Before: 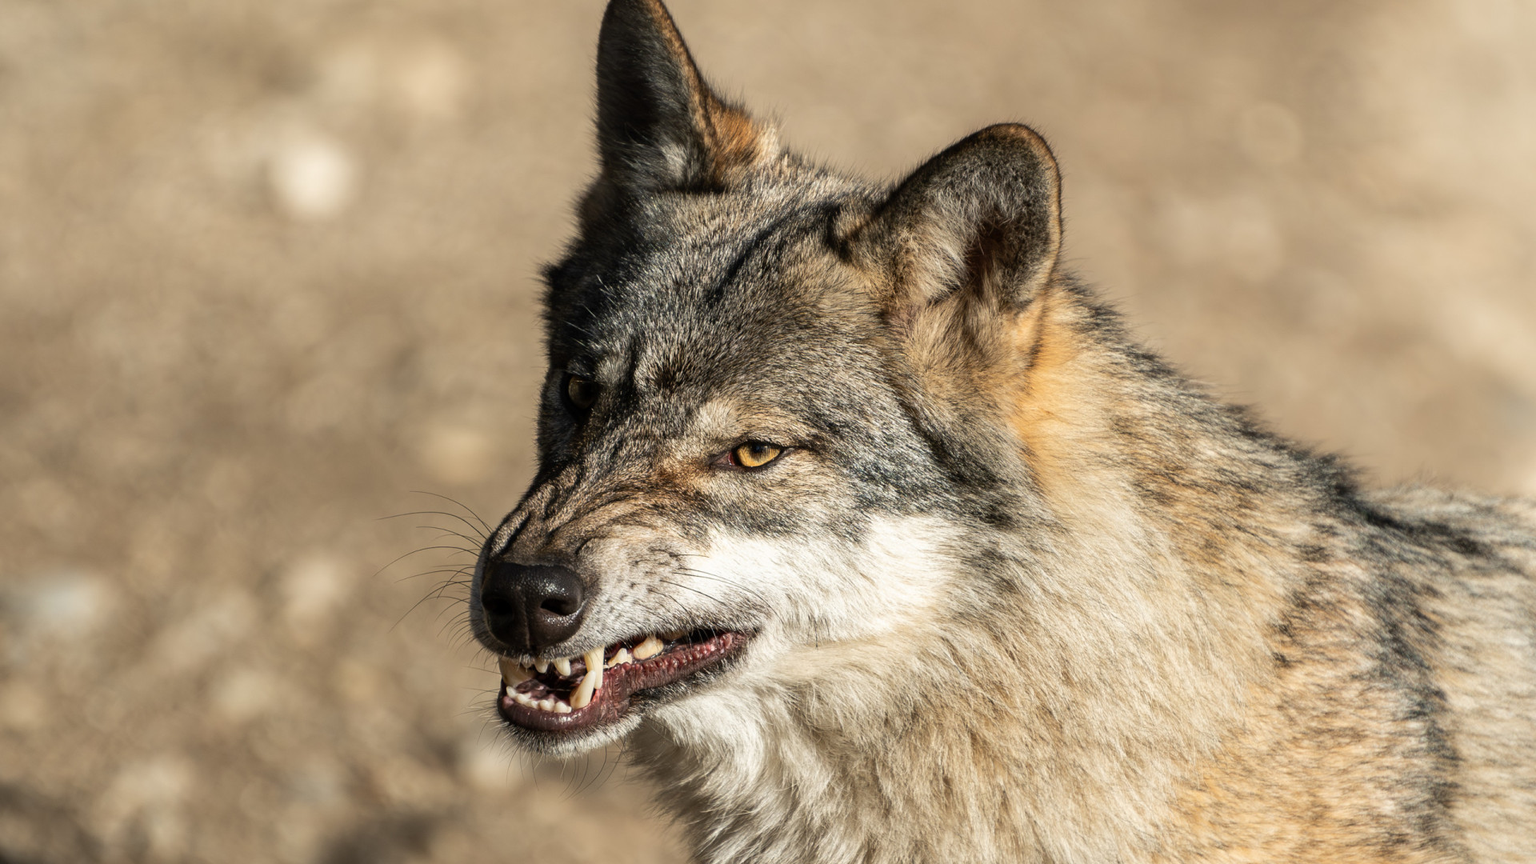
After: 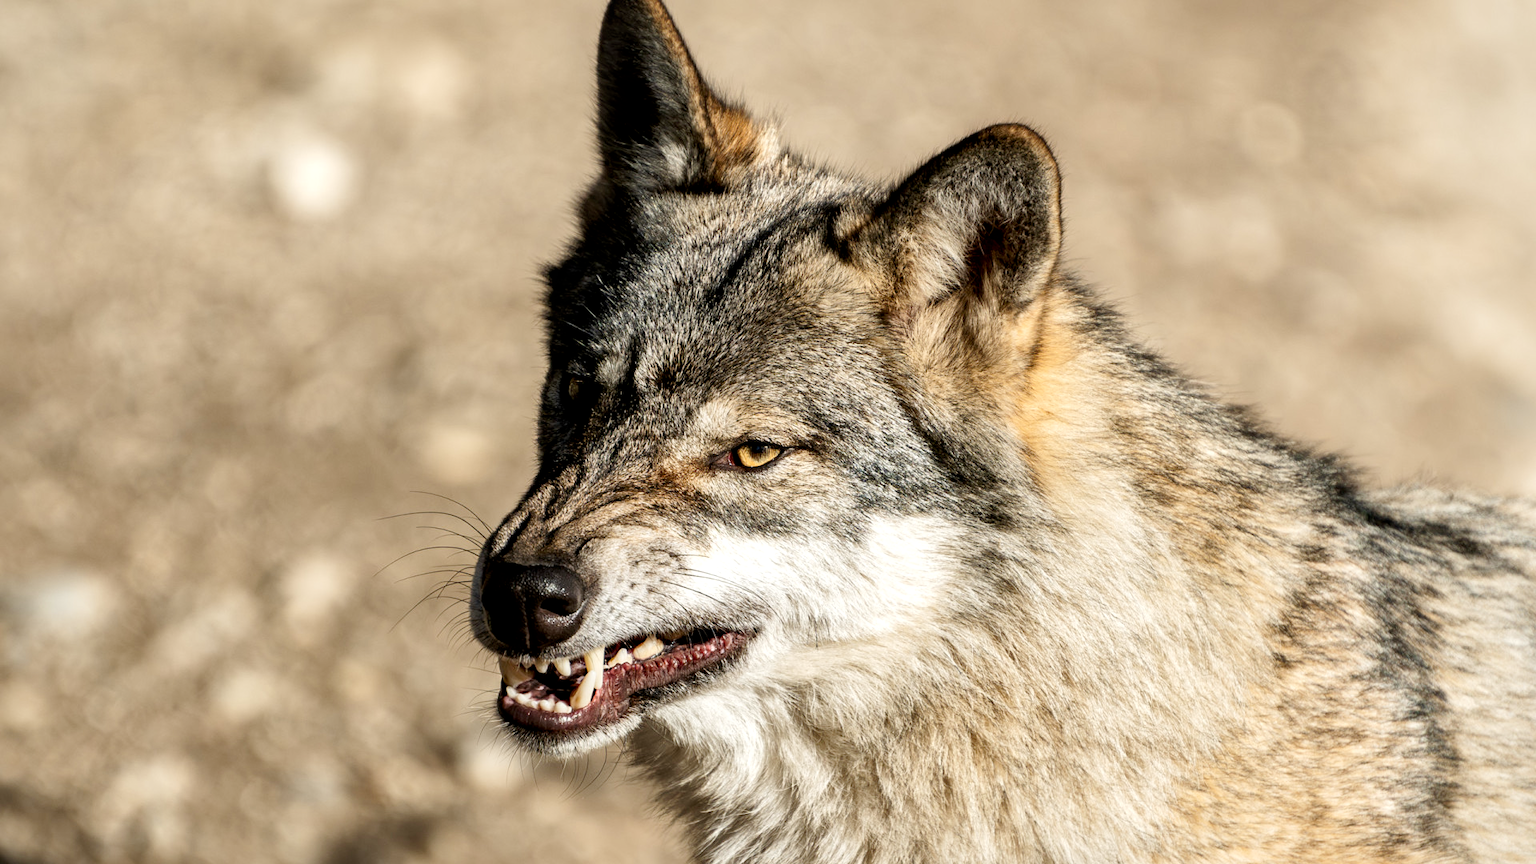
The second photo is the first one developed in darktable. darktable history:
local contrast: mode bilateral grid, contrast 21, coarseness 50, detail 148%, midtone range 0.2
tone curve: curves: ch0 [(0, 0.013) (0.054, 0.018) (0.205, 0.197) (0.289, 0.309) (0.382, 0.437) (0.475, 0.552) (0.666, 0.743) (0.791, 0.85) (1, 0.998)]; ch1 [(0, 0) (0.394, 0.338) (0.449, 0.404) (0.499, 0.498) (0.526, 0.528) (0.543, 0.564) (0.589, 0.633) (0.66, 0.687) (0.783, 0.804) (1, 1)]; ch2 [(0, 0) (0.304, 0.31) (0.403, 0.399) (0.441, 0.421) (0.474, 0.466) (0.498, 0.496) (0.524, 0.538) (0.555, 0.584) (0.633, 0.665) (0.7, 0.711) (1, 1)], preserve colors none
